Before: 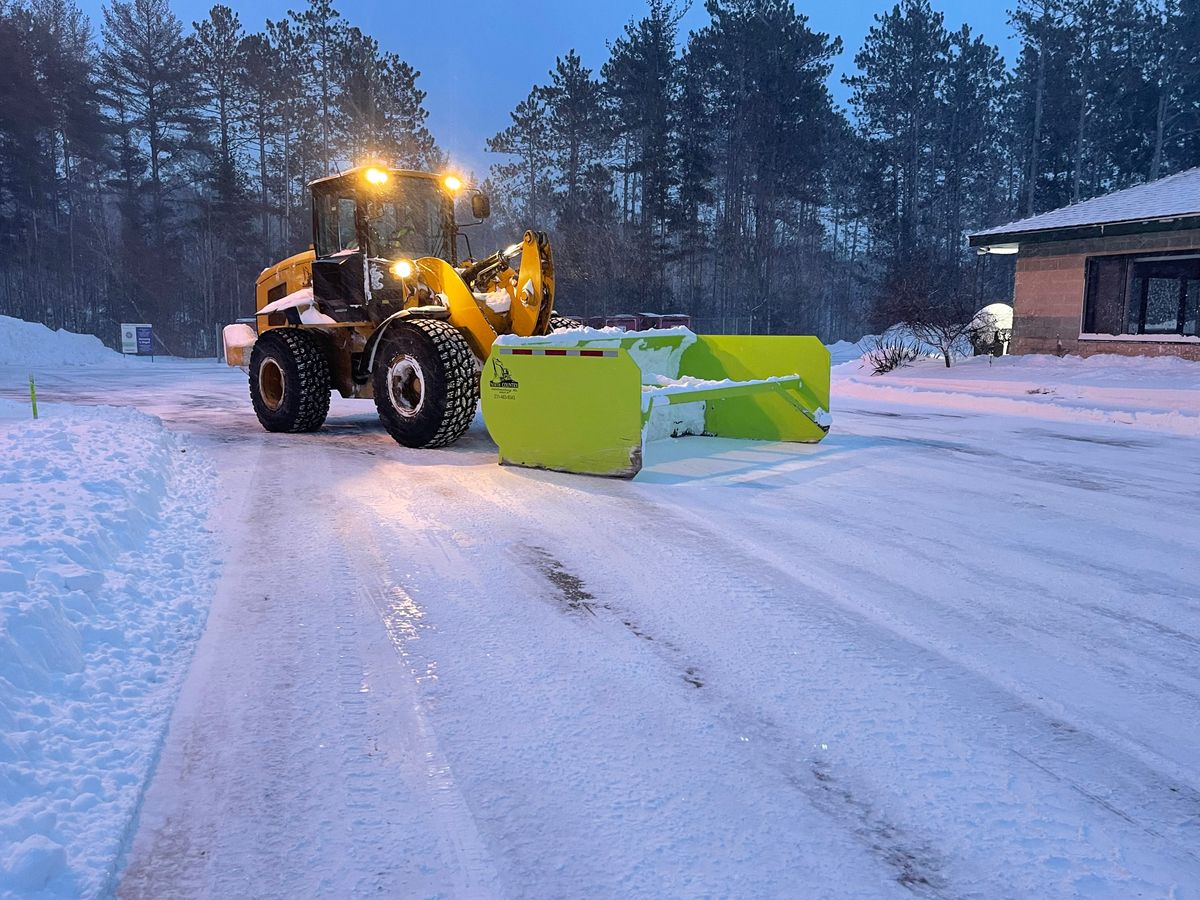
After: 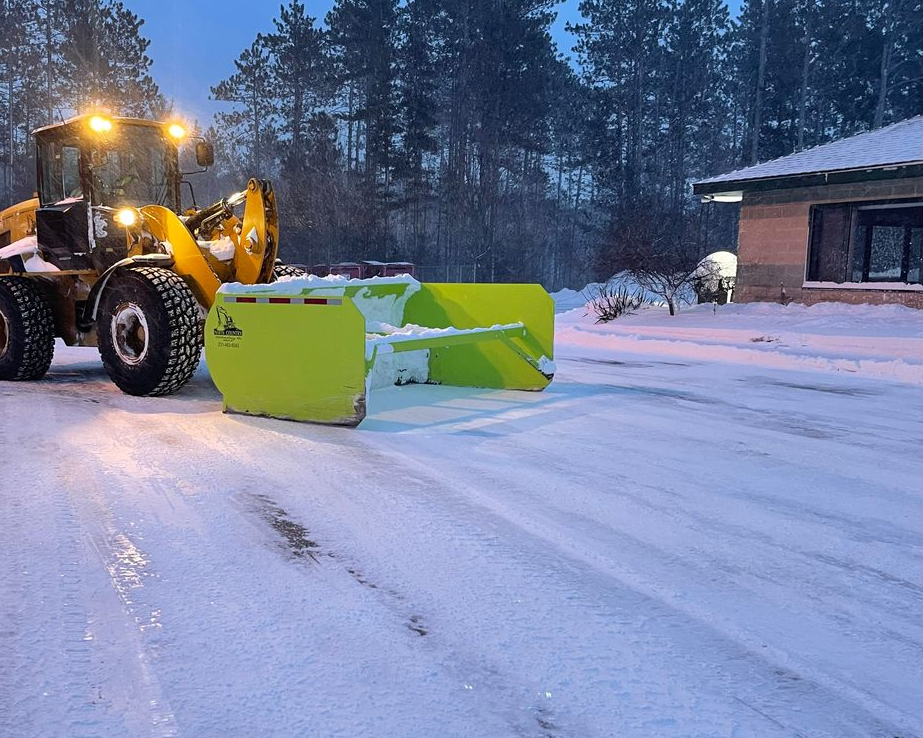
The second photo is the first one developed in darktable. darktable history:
crop: left 23.029%, top 5.84%, bottom 11.637%
